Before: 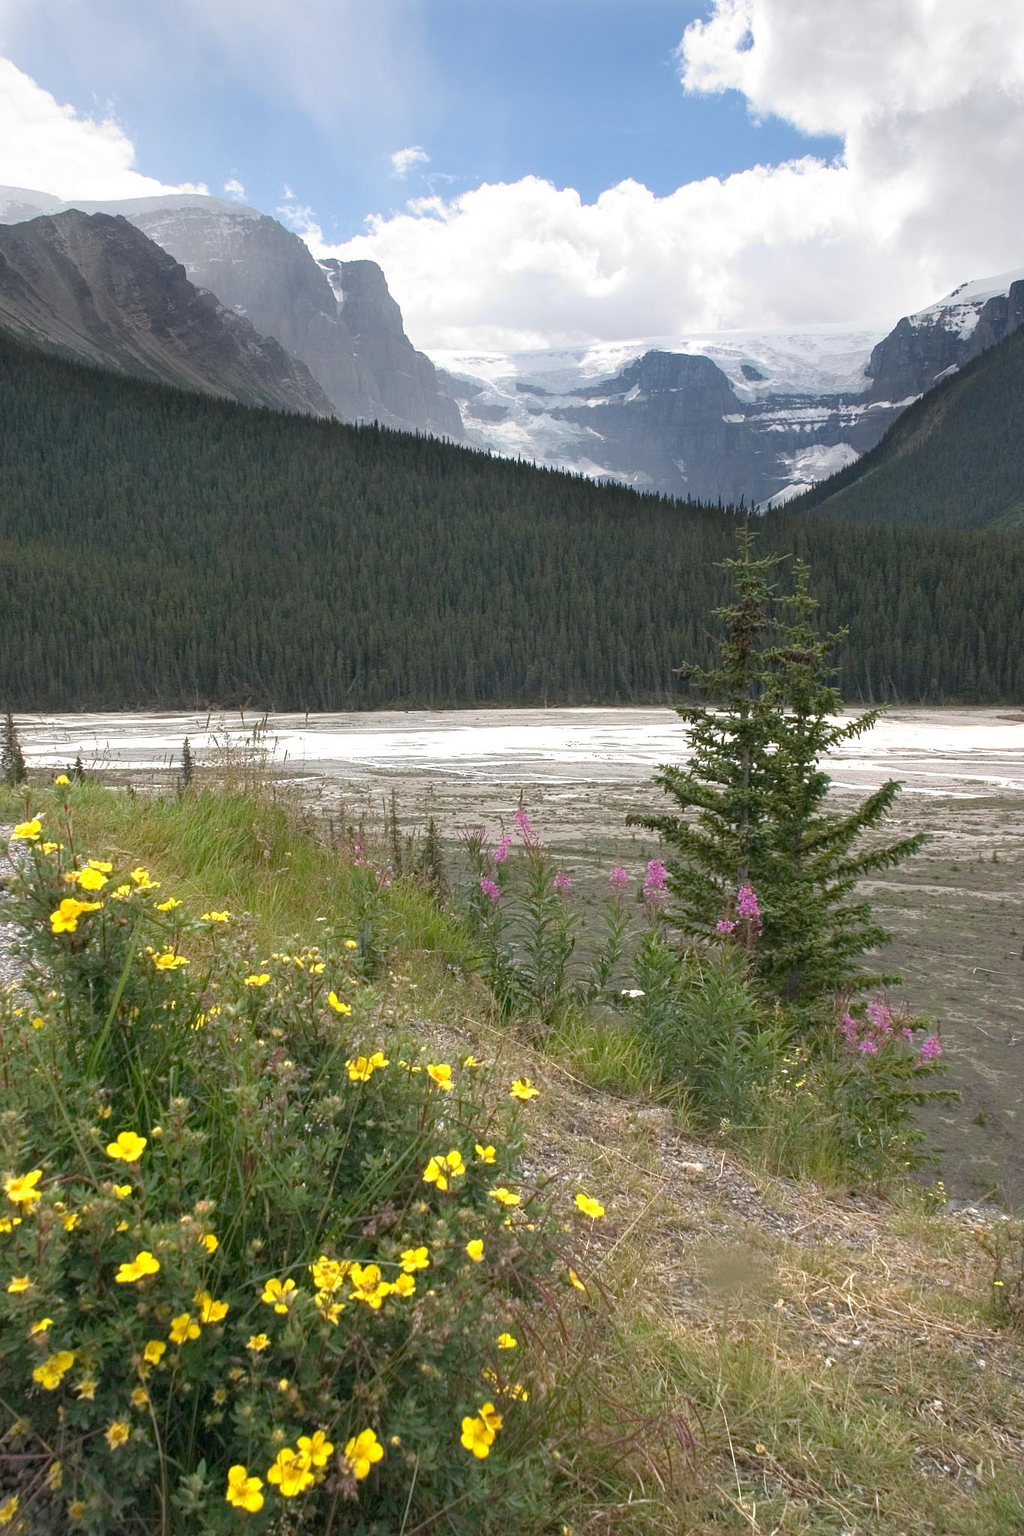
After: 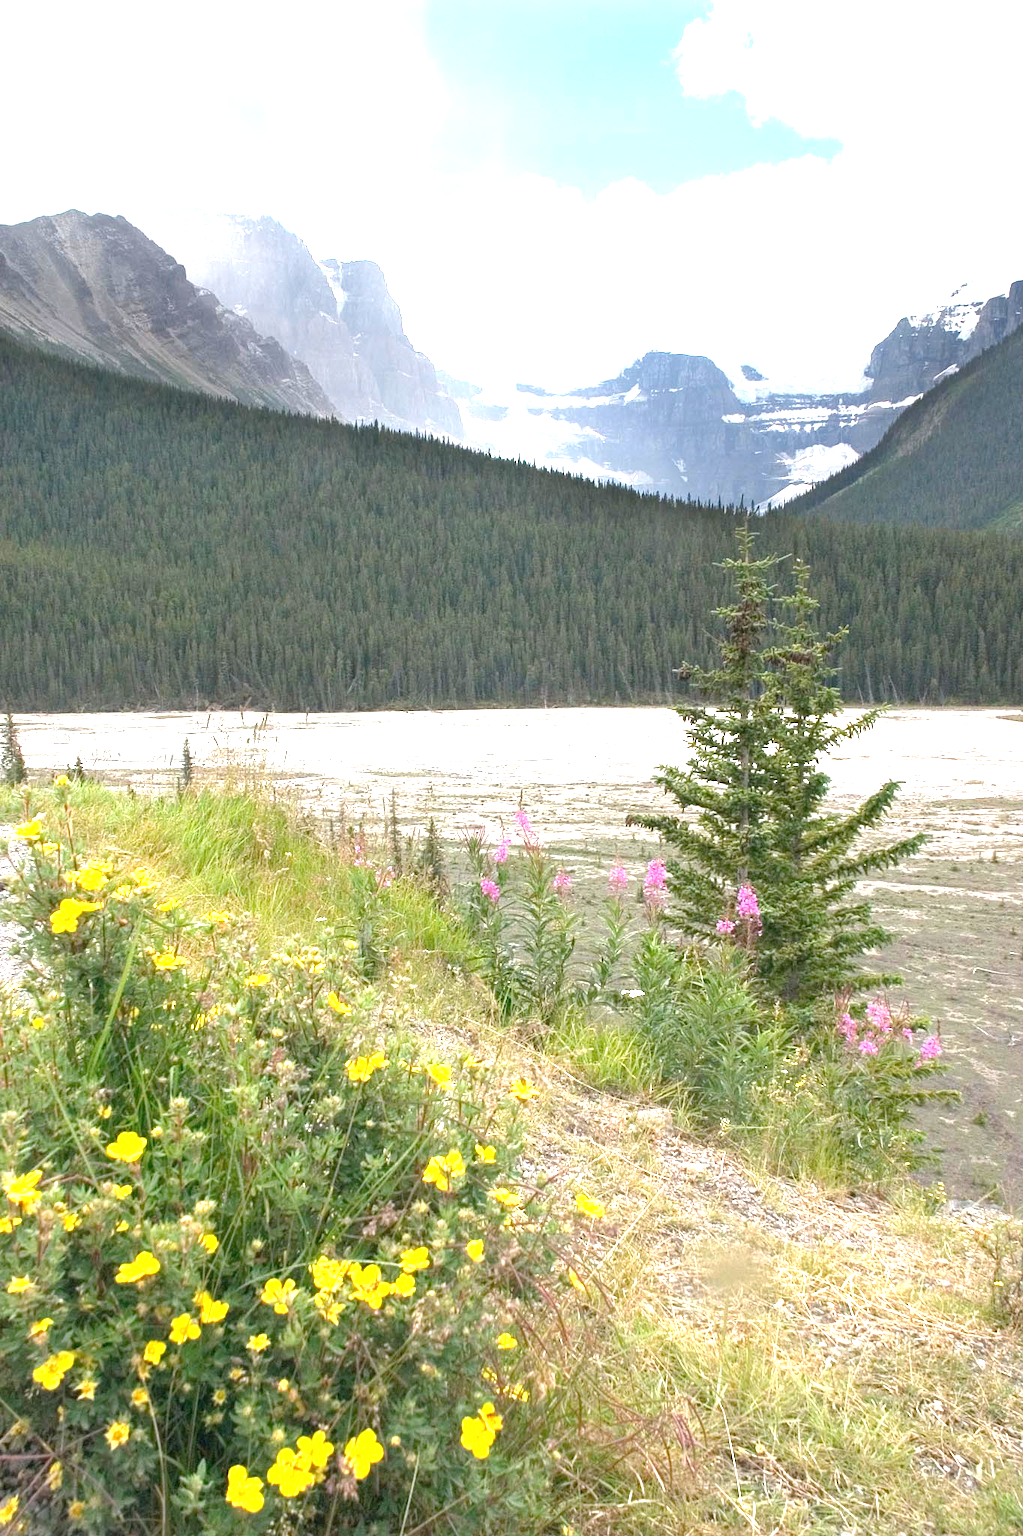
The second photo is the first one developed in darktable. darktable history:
exposure: black level correction 0, exposure 1.5 EV, compensate exposure bias true, compensate highlight preservation false
tone equalizer: on, module defaults
